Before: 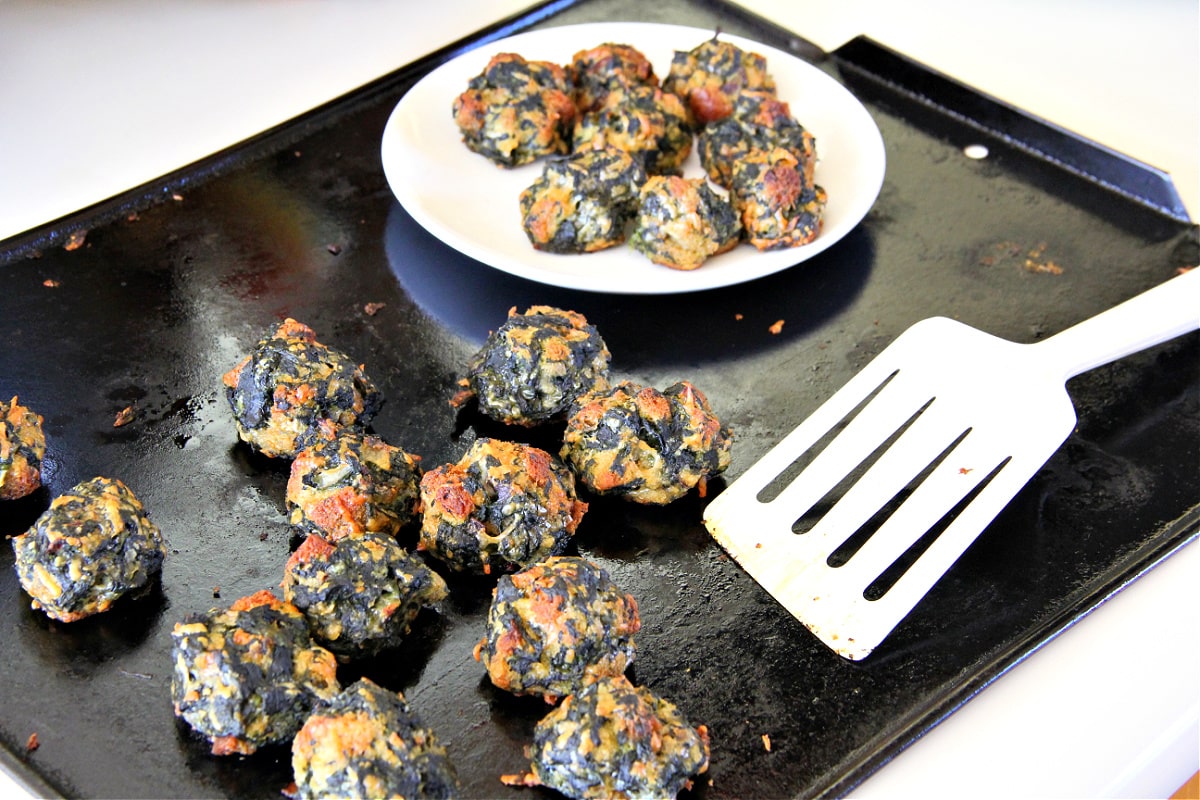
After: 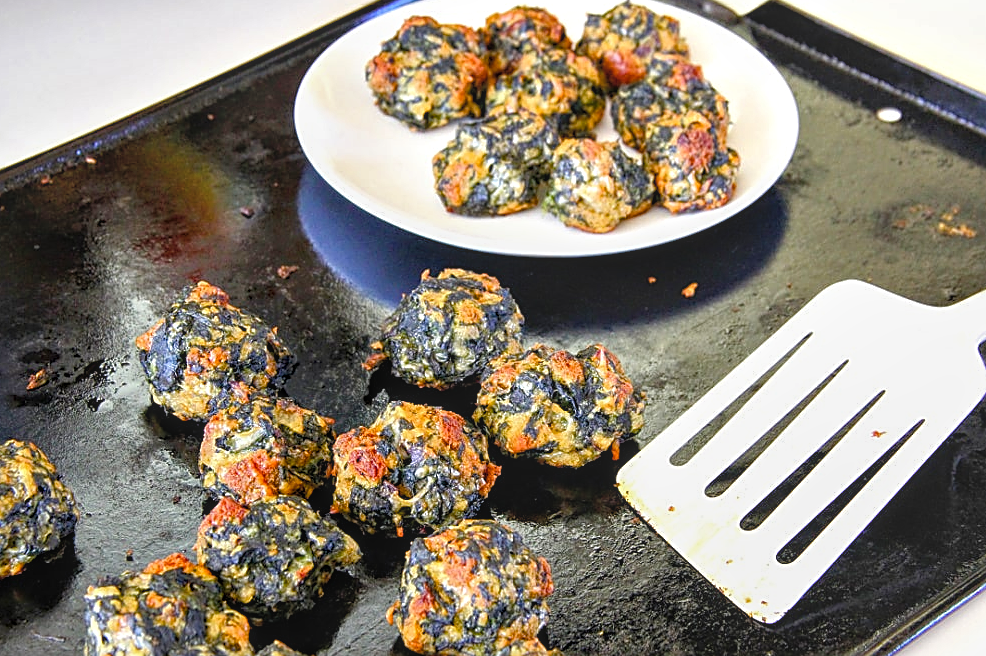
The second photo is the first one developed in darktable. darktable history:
sharpen: on, module defaults
local contrast: highlights 76%, shadows 55%, detail 176%, midtone range 0.21
color balance rgb: perceptual saturation grading › global saturation 20%, perceptual saturation grading › highlights -14.419%, perceptual saturation grading › shadows 50.25%
crop and rotate: left 7.251%, top 4.674%, right 10.516%, bottom 13.214%
